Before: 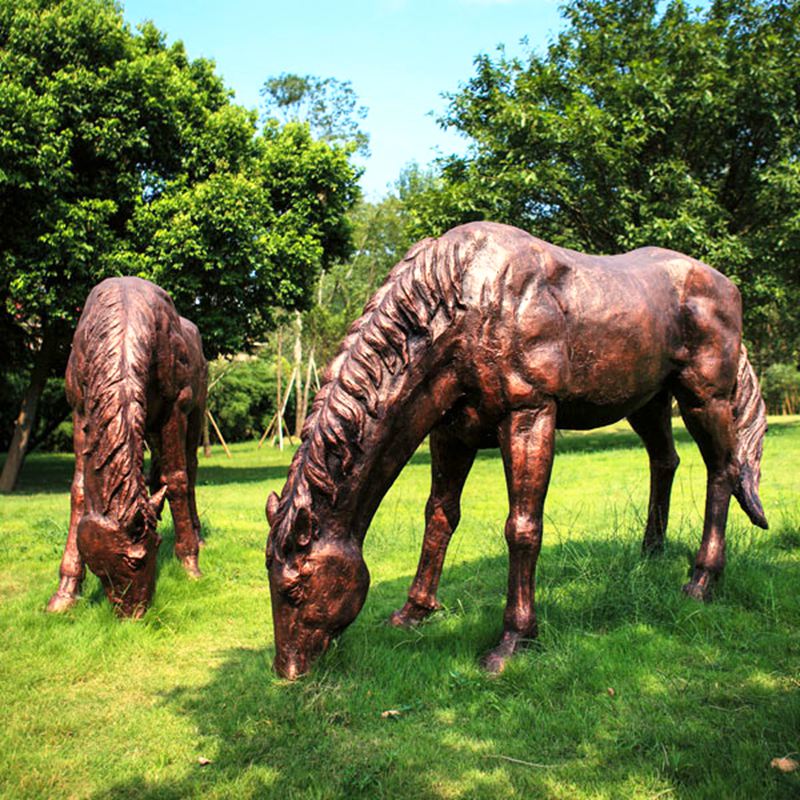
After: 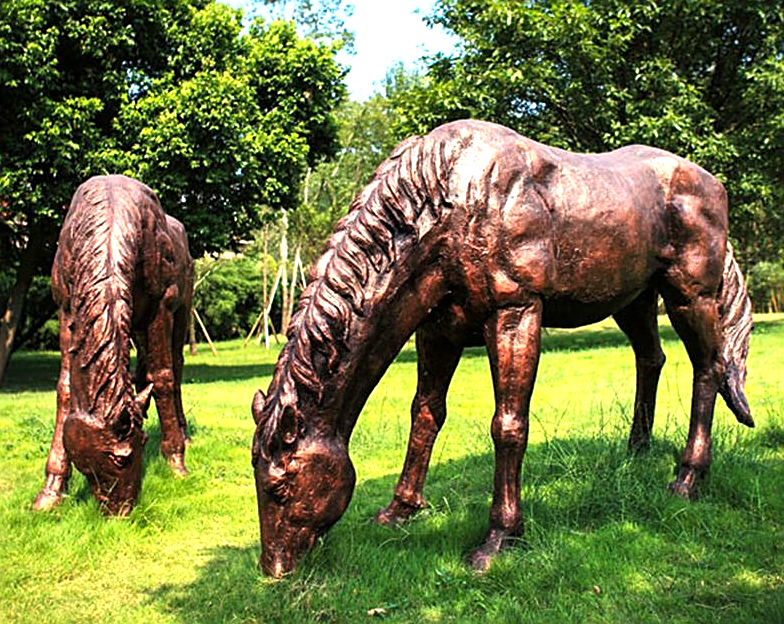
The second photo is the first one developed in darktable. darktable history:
sharpen: on, module defaults
color balance rgb: perceptual saturation grading › global saturation -0.148%, perceptual brilliance grading › highlights 11.711%
crop and rotate: left 1.84%, top 12.849%, right 0.14%, bottom 9.068%
